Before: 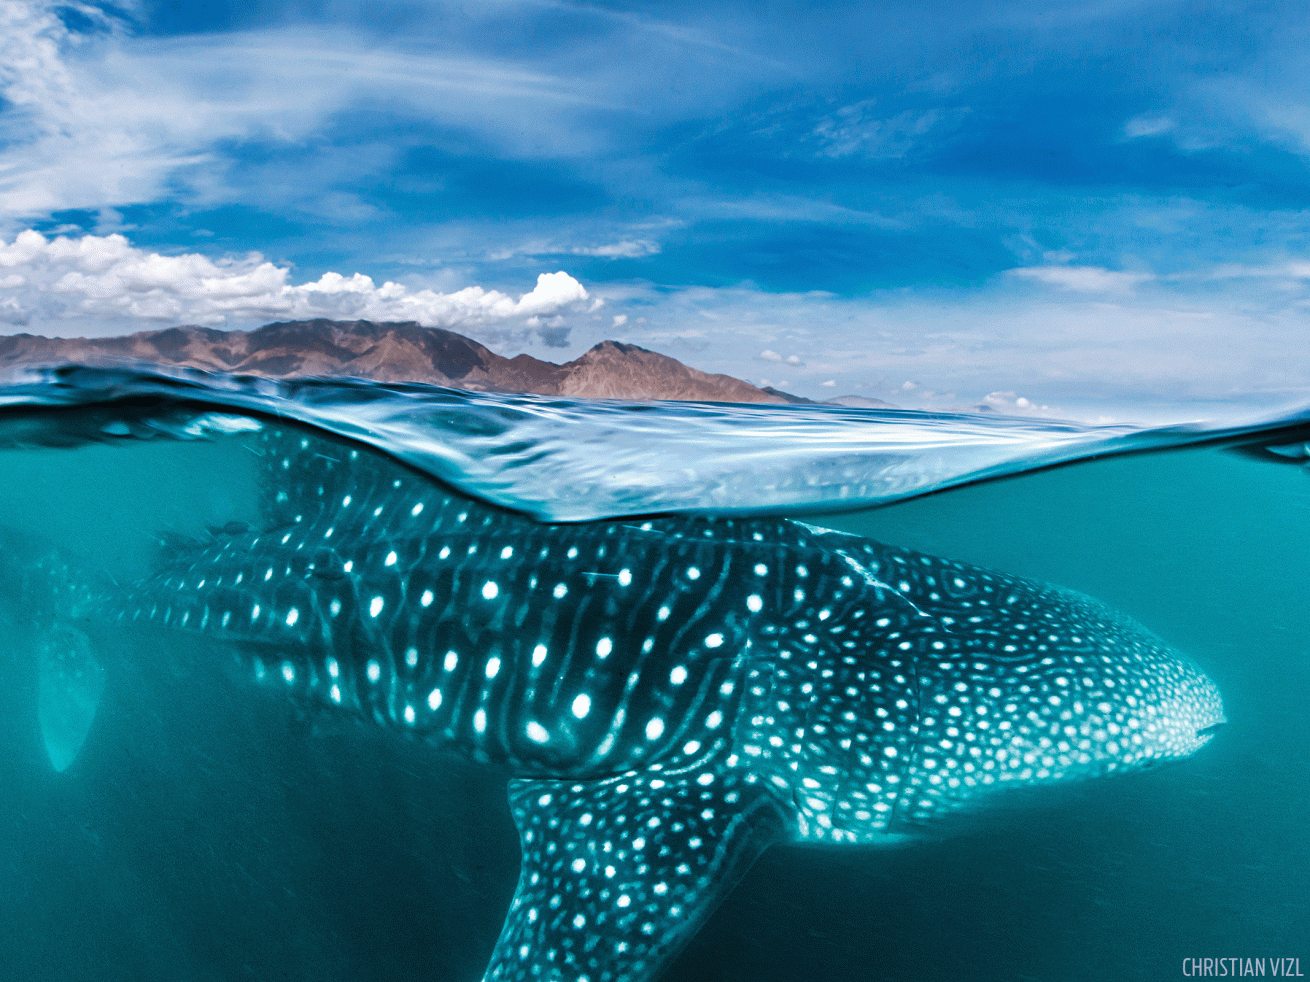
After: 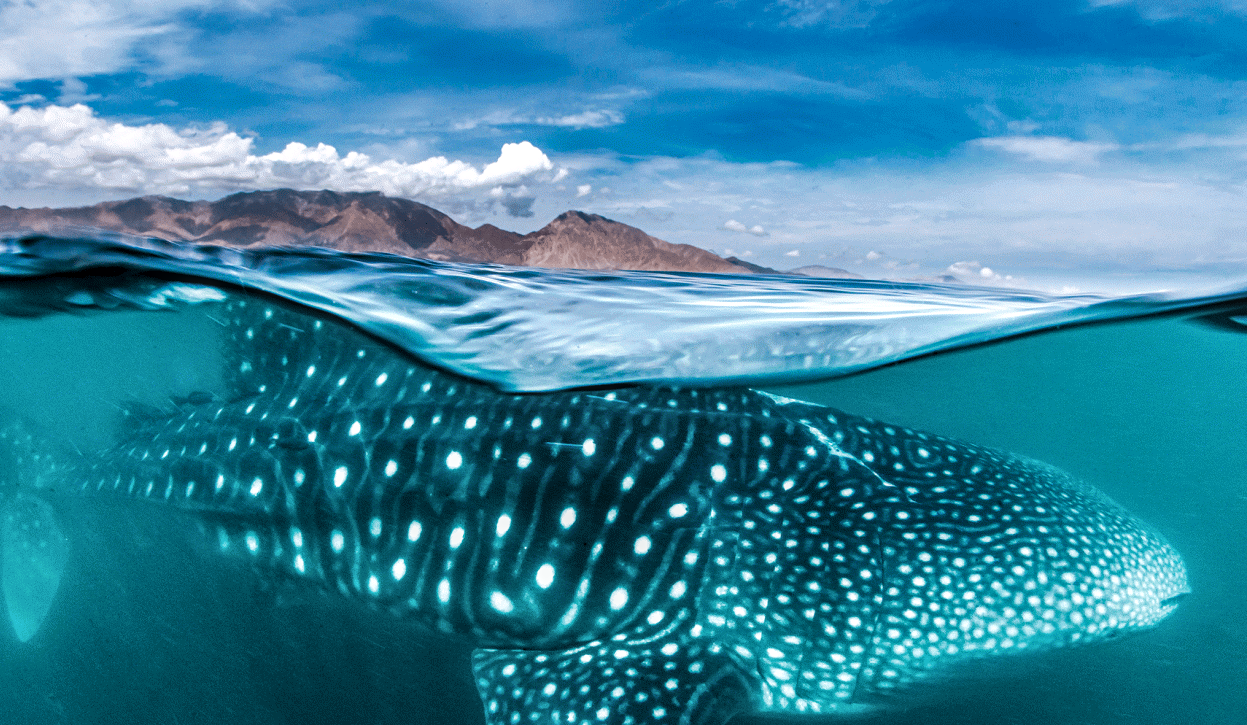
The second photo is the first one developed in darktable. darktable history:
crop and rotate: left 2.816%, top 13.326%, right 1.917%, bottom 12.814%
local contrast: on, module defaults
